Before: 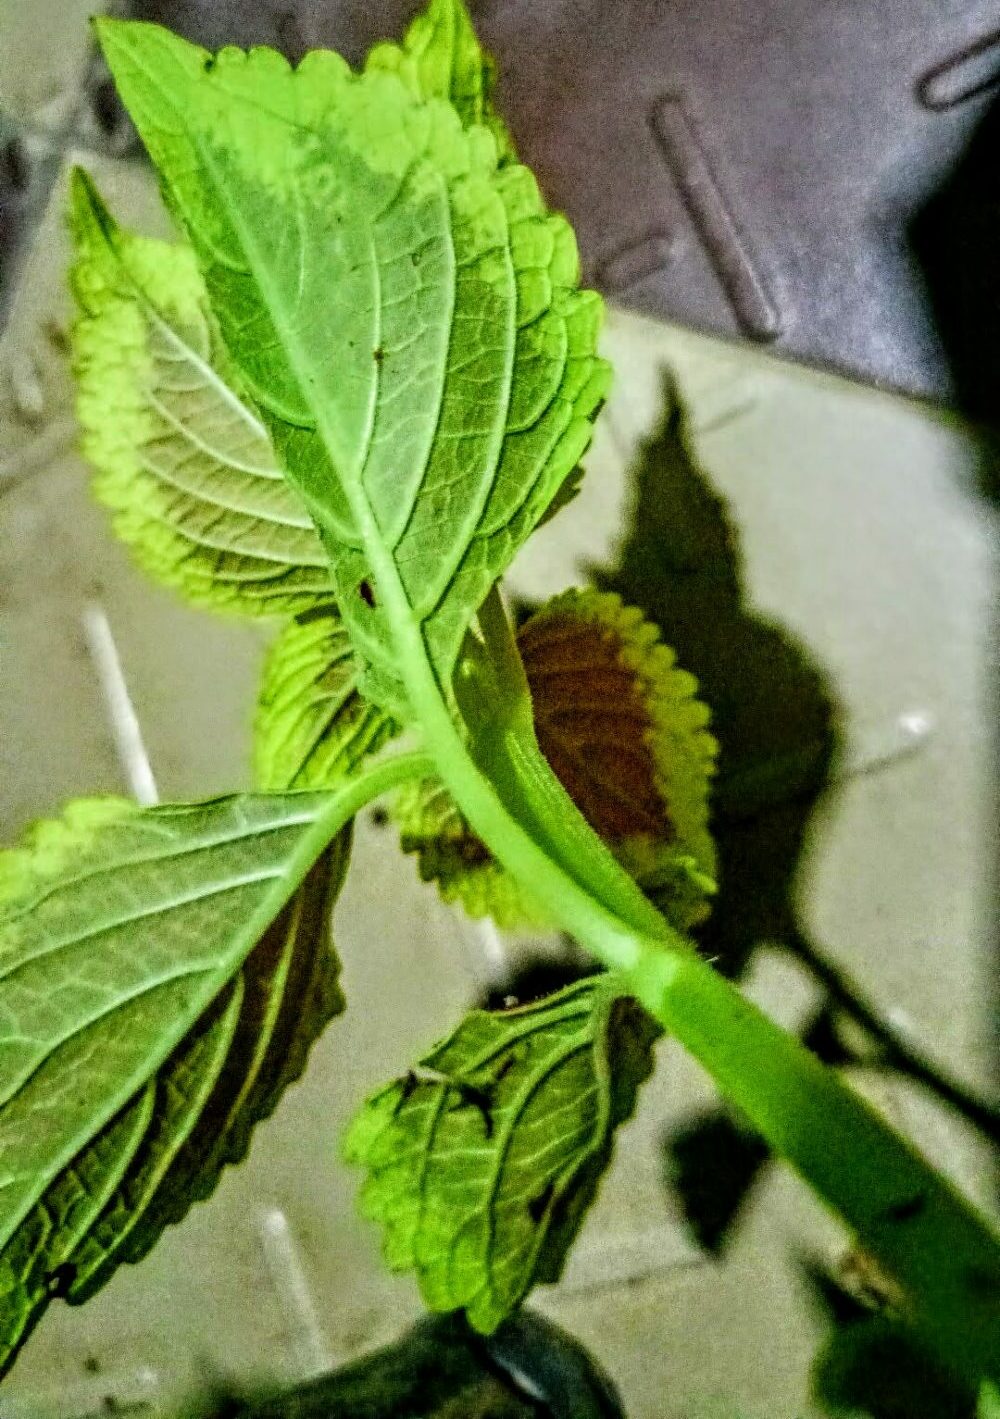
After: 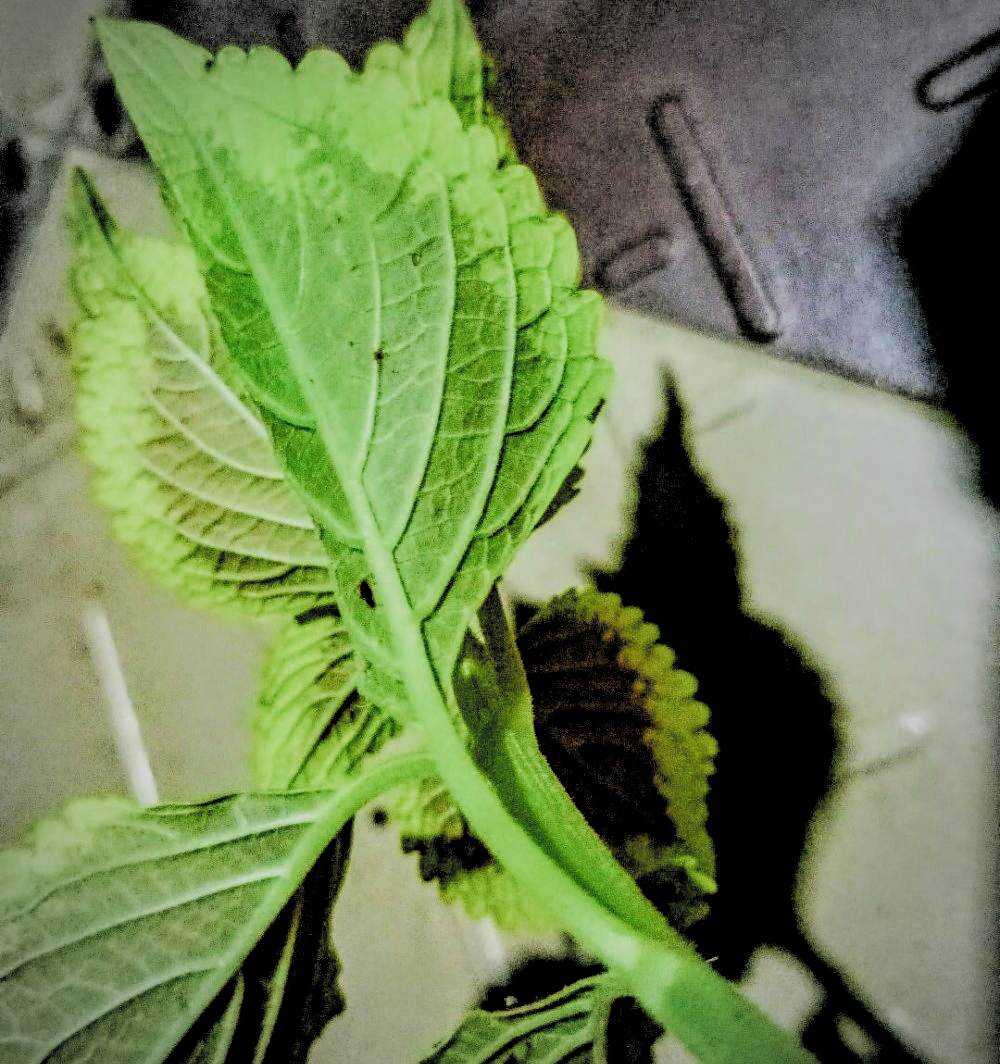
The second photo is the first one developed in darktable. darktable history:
crop: bottom 24.989%
vignetting: unbound false
filmic rgb: black relative exposure -2.92 EV, white relative exposure 4.56 EV, hardness 1.76, contrast 1.248, add noise in highlights 0.001, color science v3 (2019), use custom middle-gray values true, contrast in highlights soft
